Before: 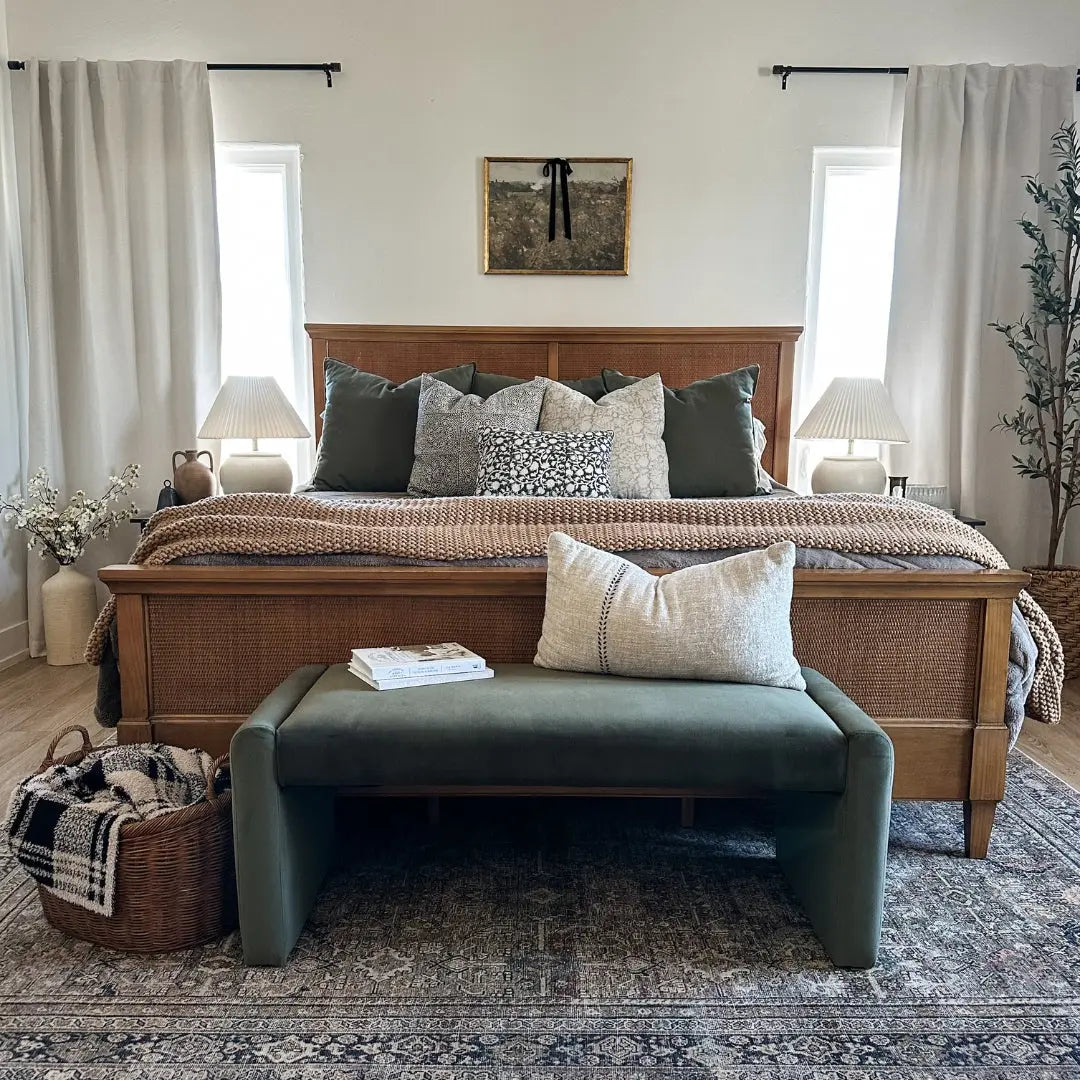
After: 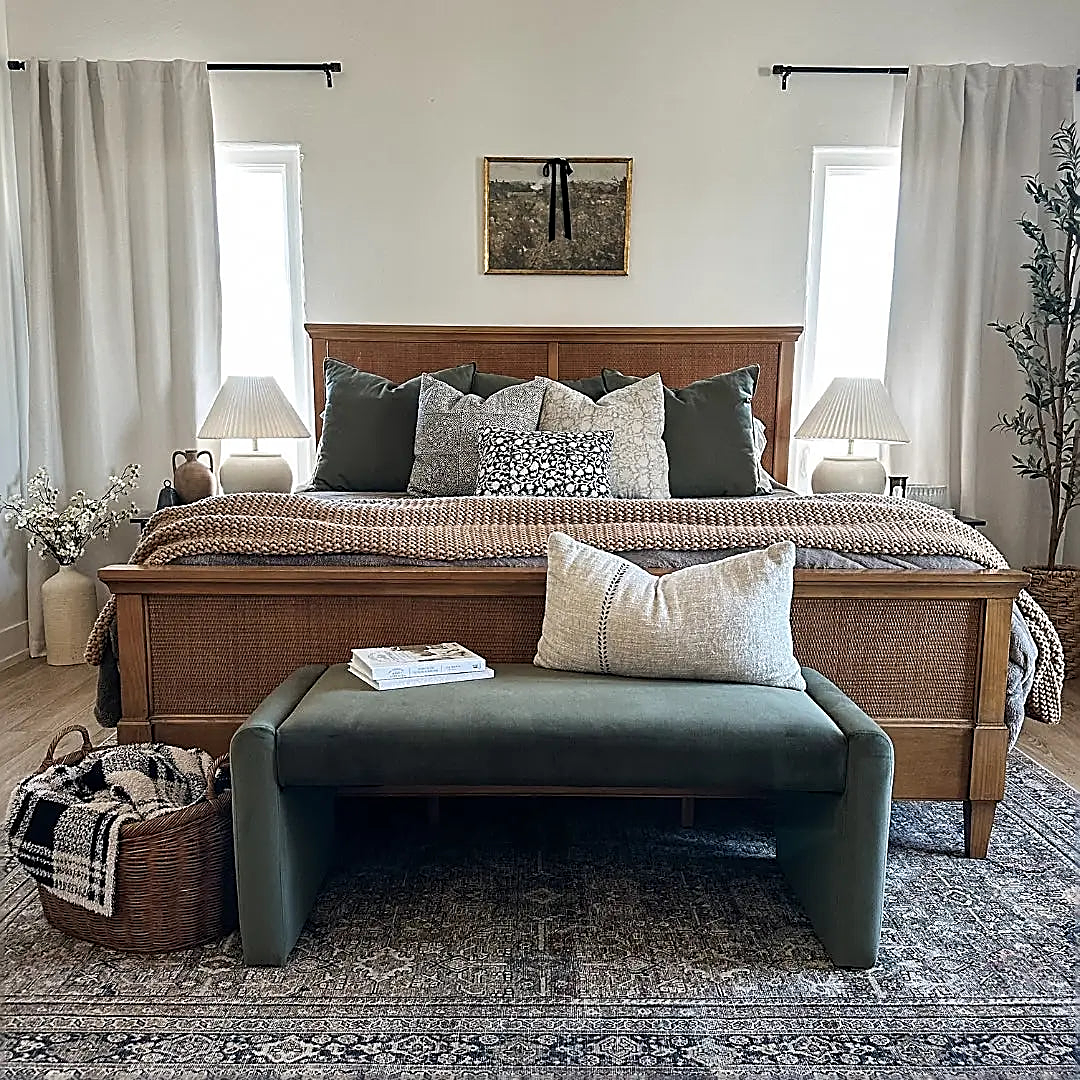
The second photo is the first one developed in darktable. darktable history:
sharpen: radius 1.704, amount 1.28
